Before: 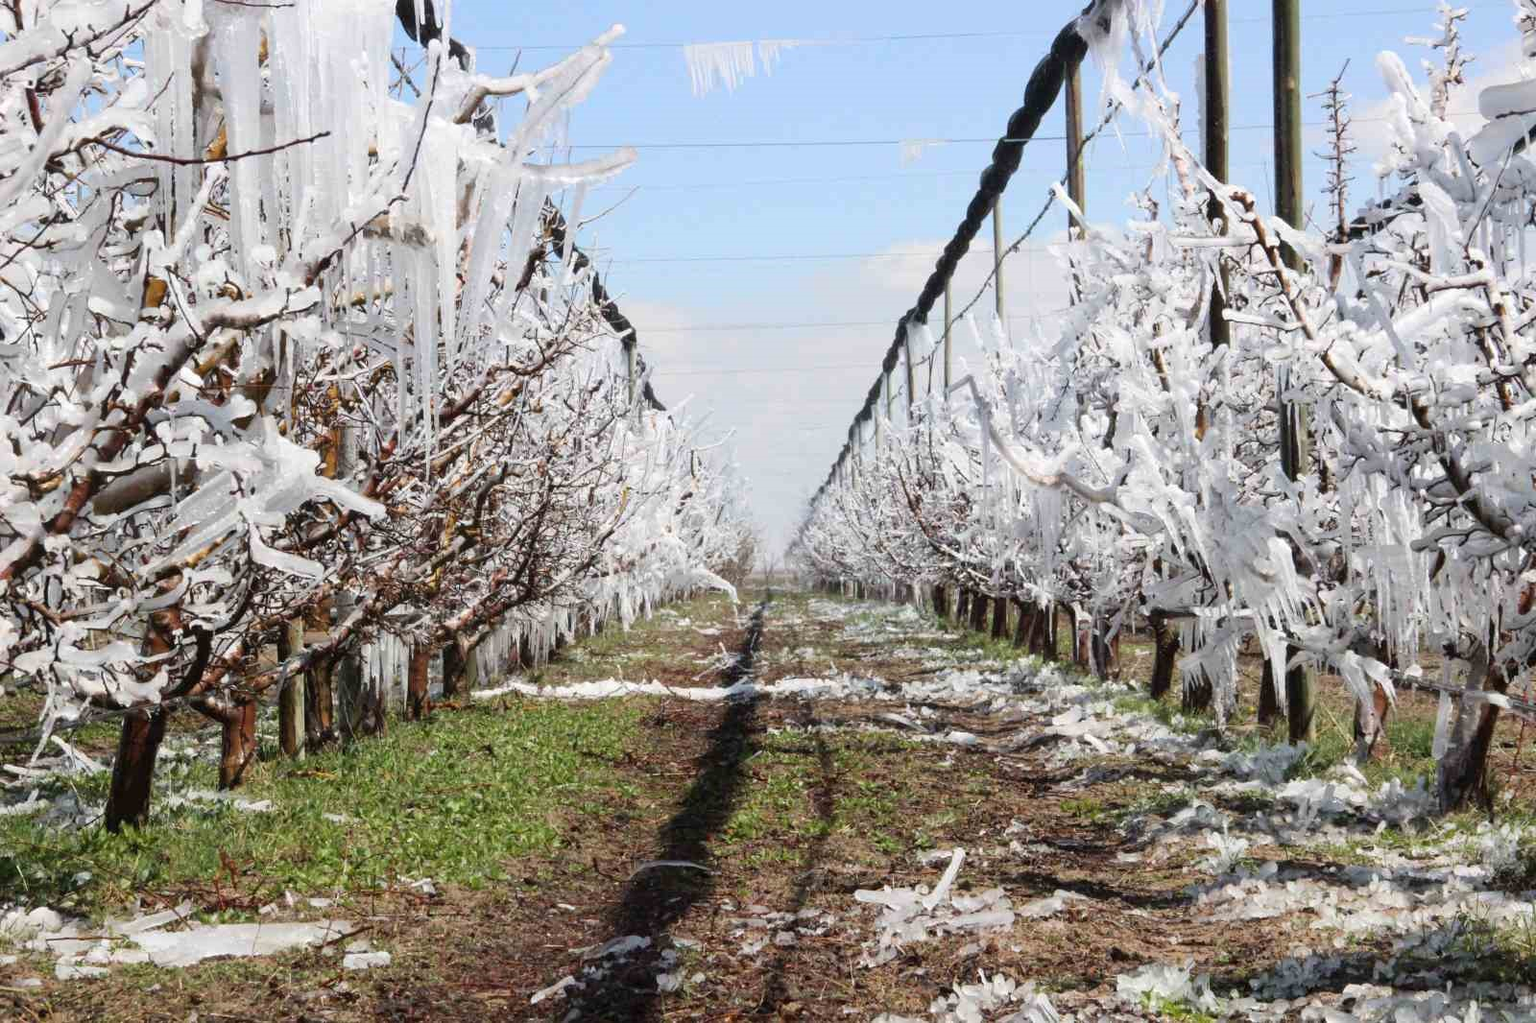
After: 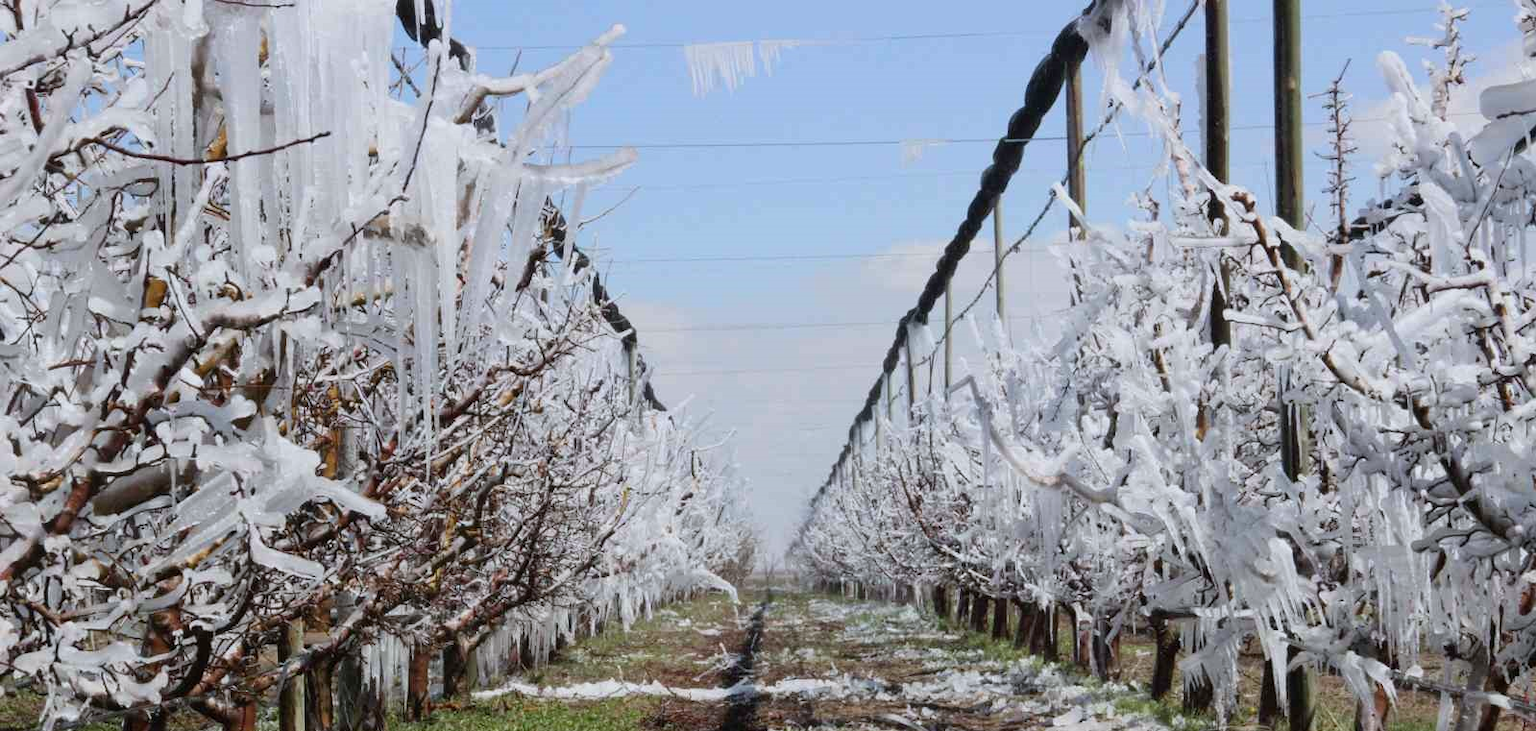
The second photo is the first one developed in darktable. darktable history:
exposure: exposure -0.36 EV, compensate highlight preservation false
crop: bottom 28.576%
white balance: red 0.976, blue 1.04
